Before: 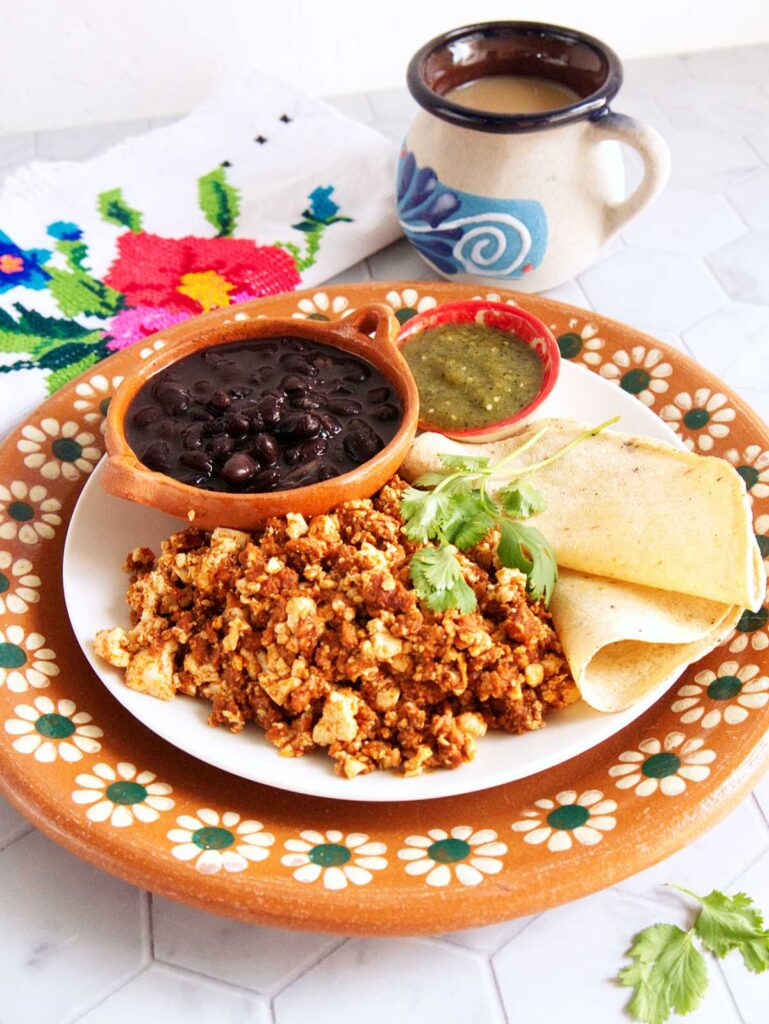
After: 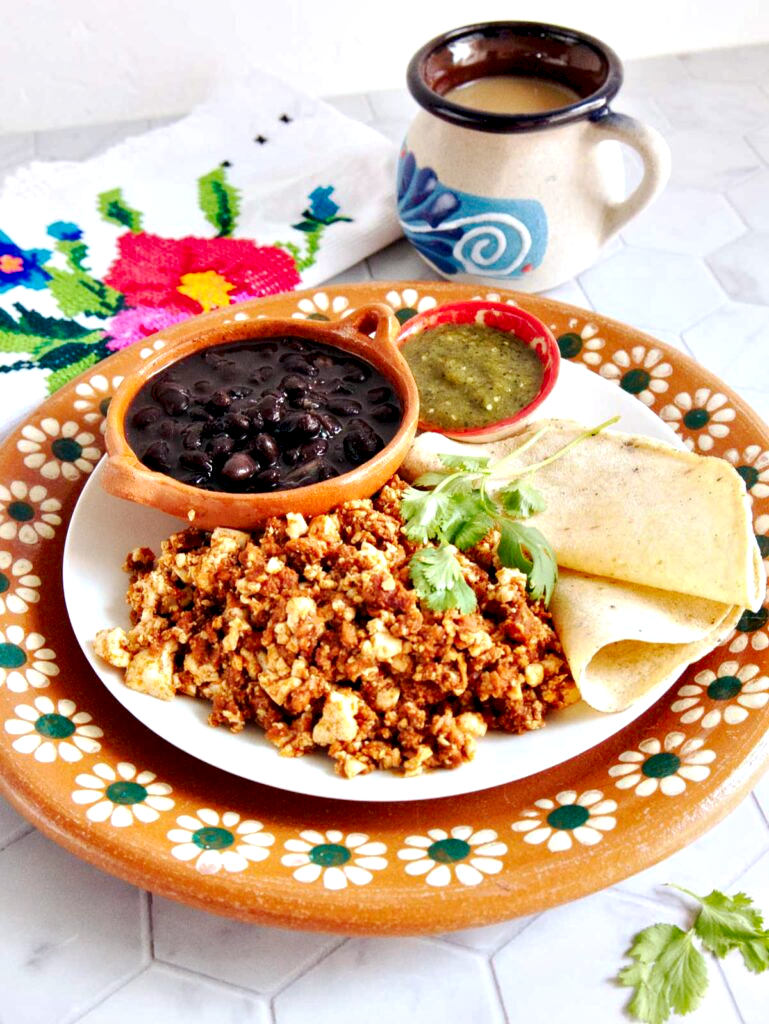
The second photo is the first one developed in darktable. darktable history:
local contrast: mode bilateral grid, contrast 21, coarseness 50, detail 119%, midtone range 0.2
contrast equalizer: octaves 7, y [[0.528, 0.548, 0.563, 0.562, 0.546, 0.526], [0.55 ×6], [0 ×6], [0 ×6], [0 ×6]]
base curve: curves: ch0 [(0, 0) (0.262, 0.32) (0.722, 0.705) (1, 1)], preserve colors none
